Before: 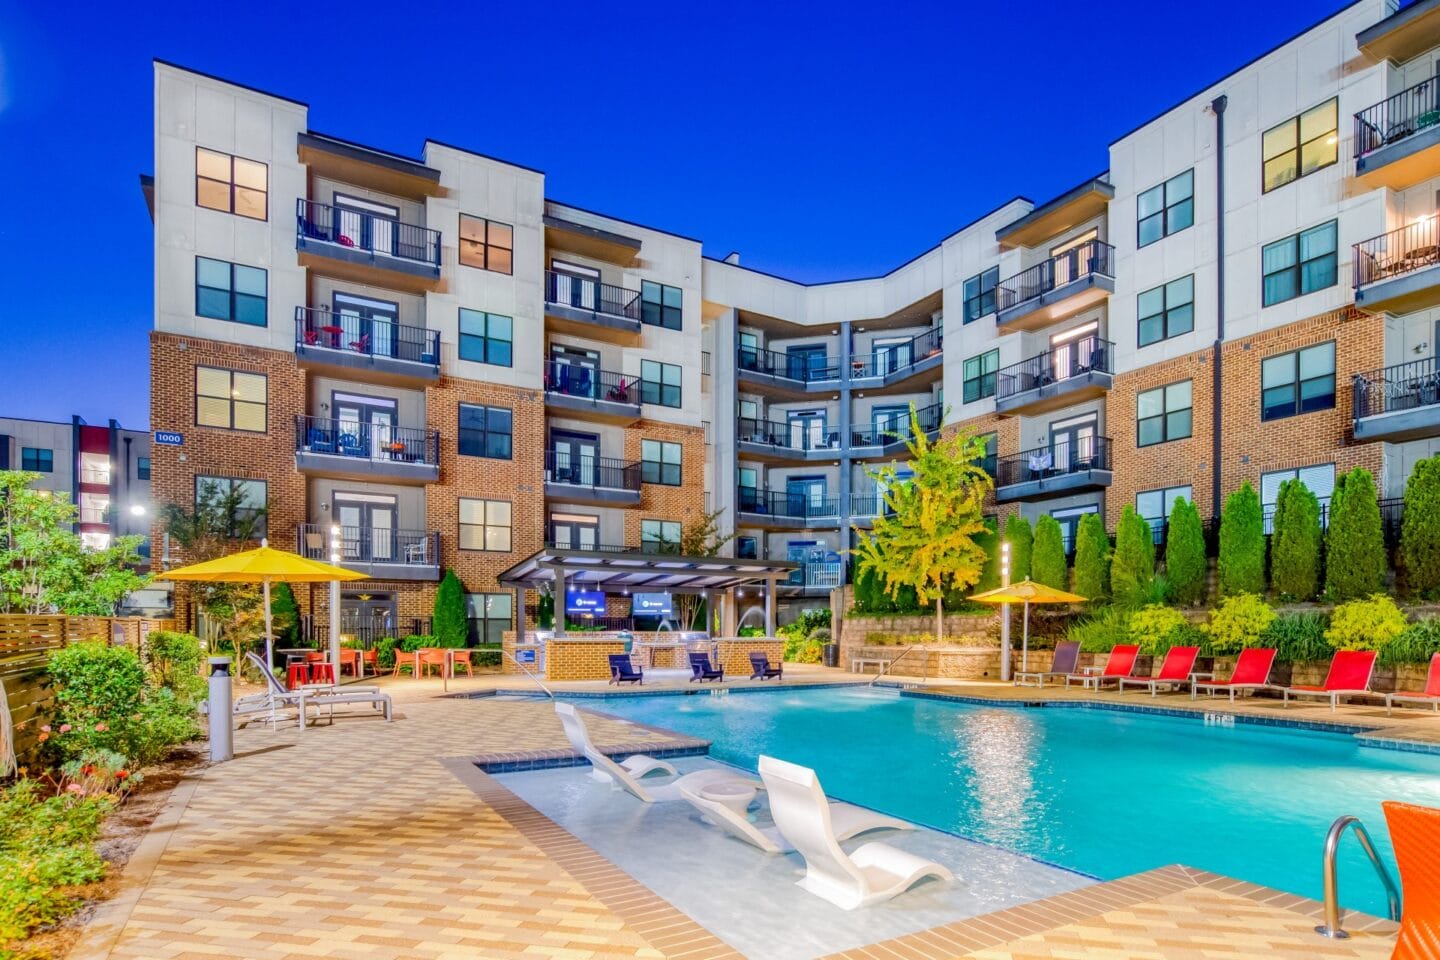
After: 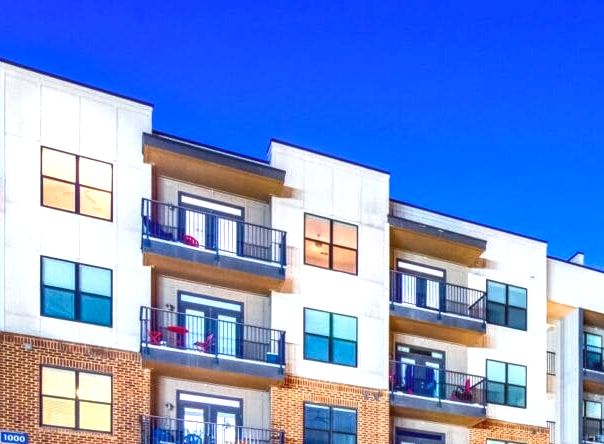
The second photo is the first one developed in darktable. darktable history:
crop and rotate: left 10.817%, top 0.062%, right 47.194%, bottom 53.626%
local contrast: detail 110%
shadows and highlights: soften with gaussian
exposure: black level correction 0, exposure 1.1 EV, compensate highlight preservation false
